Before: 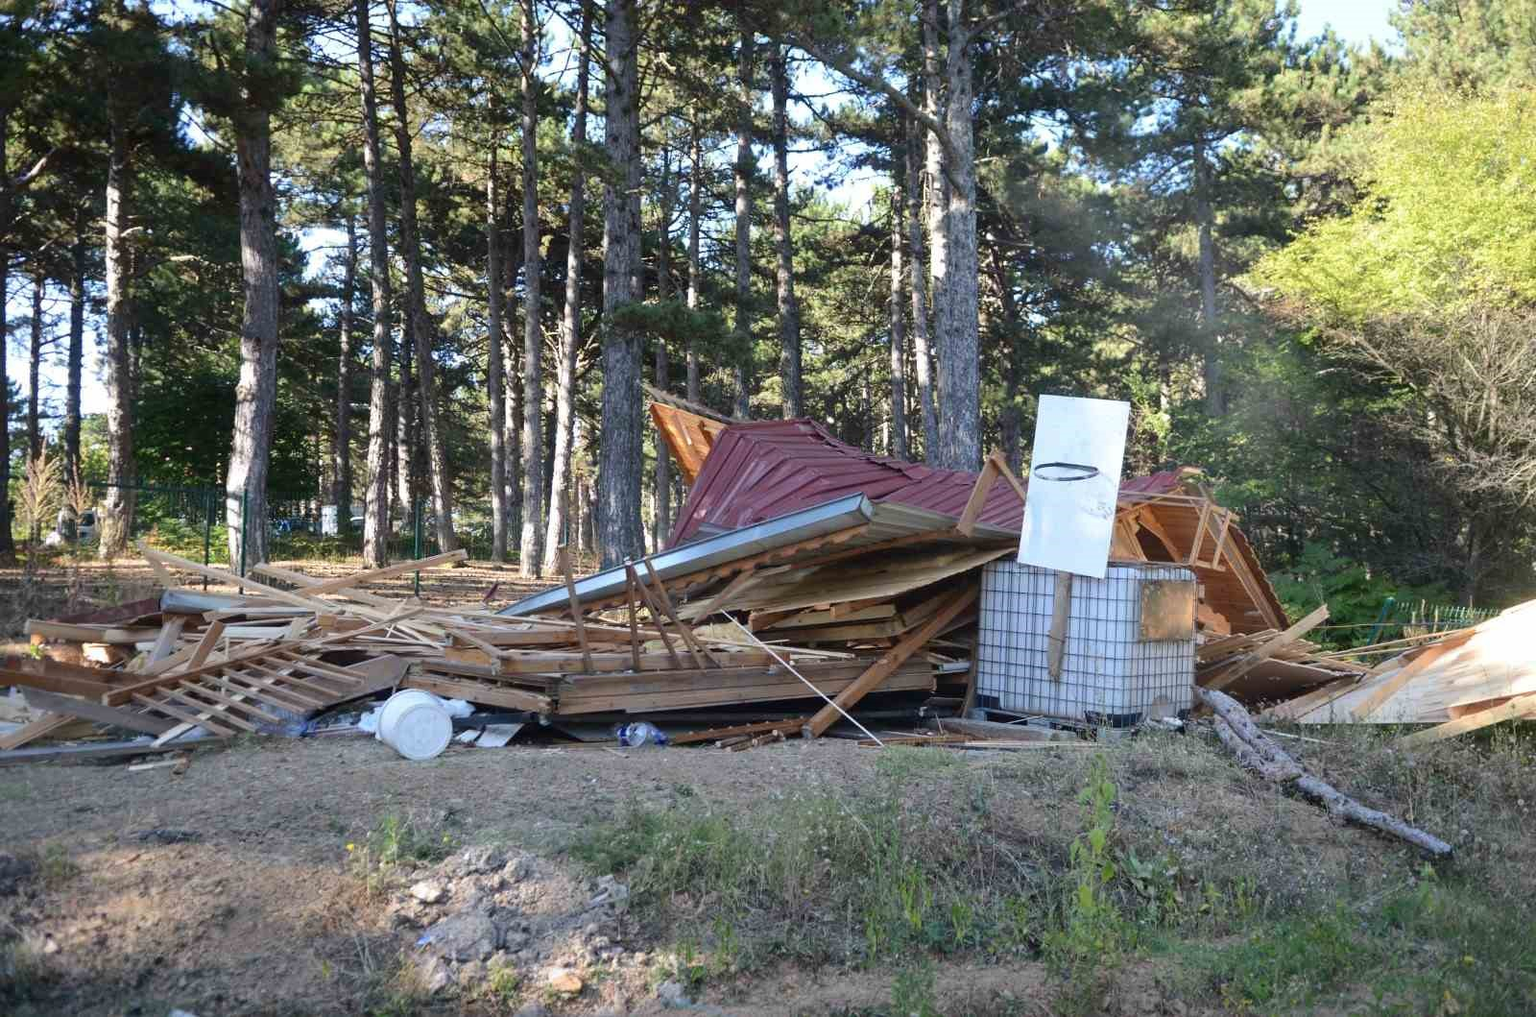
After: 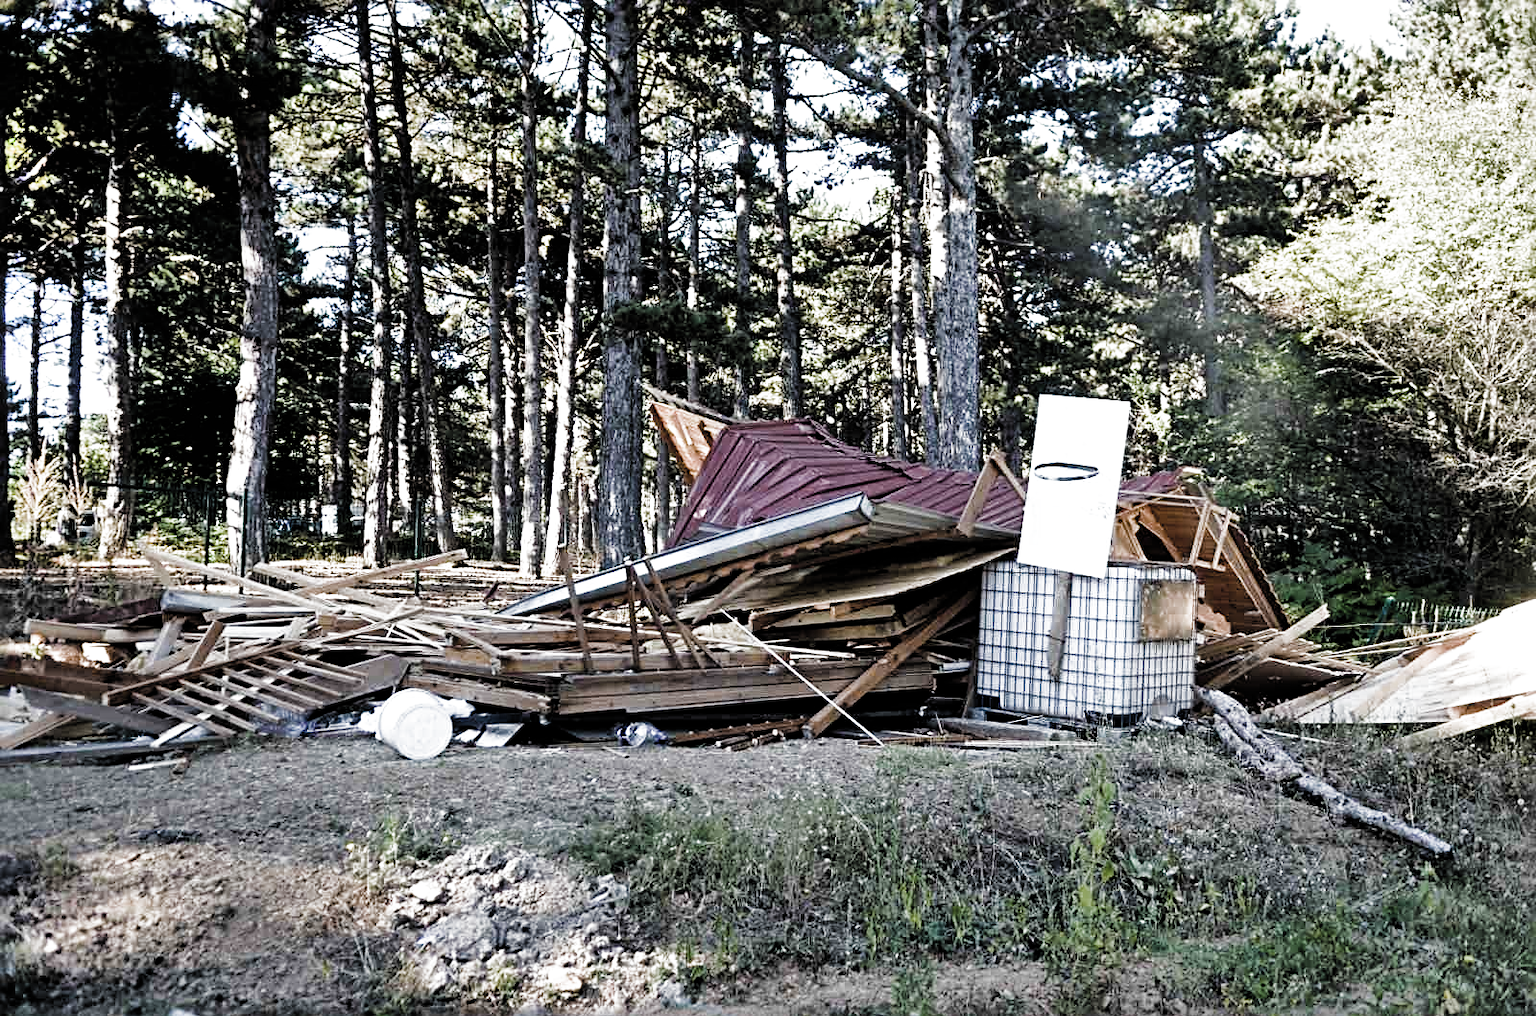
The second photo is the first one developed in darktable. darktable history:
contrast brightness saturation: contrast 0.105, saturation -0.371
sharpen: radius 3.993
filmic rgb: black relative exposure -4.01 EV, white relative exposure 2.99 EV, hardness 3.02, contrast 1.512, preserve chrominance RGB euclidean norm (legacy), color science v4 (2020)
shadows and highlights: shadows 76.48, highlights -60.77, soften with gaussian
color balance rgb: power › luminance -3.806%, power › hue 143.8°, perceptual saturation grading › global saturation 34.559%, perceptual saturation grading › highlights -25.188%, perceptual saturation grading › shadows 24.087%, global vibrance 30.578%
